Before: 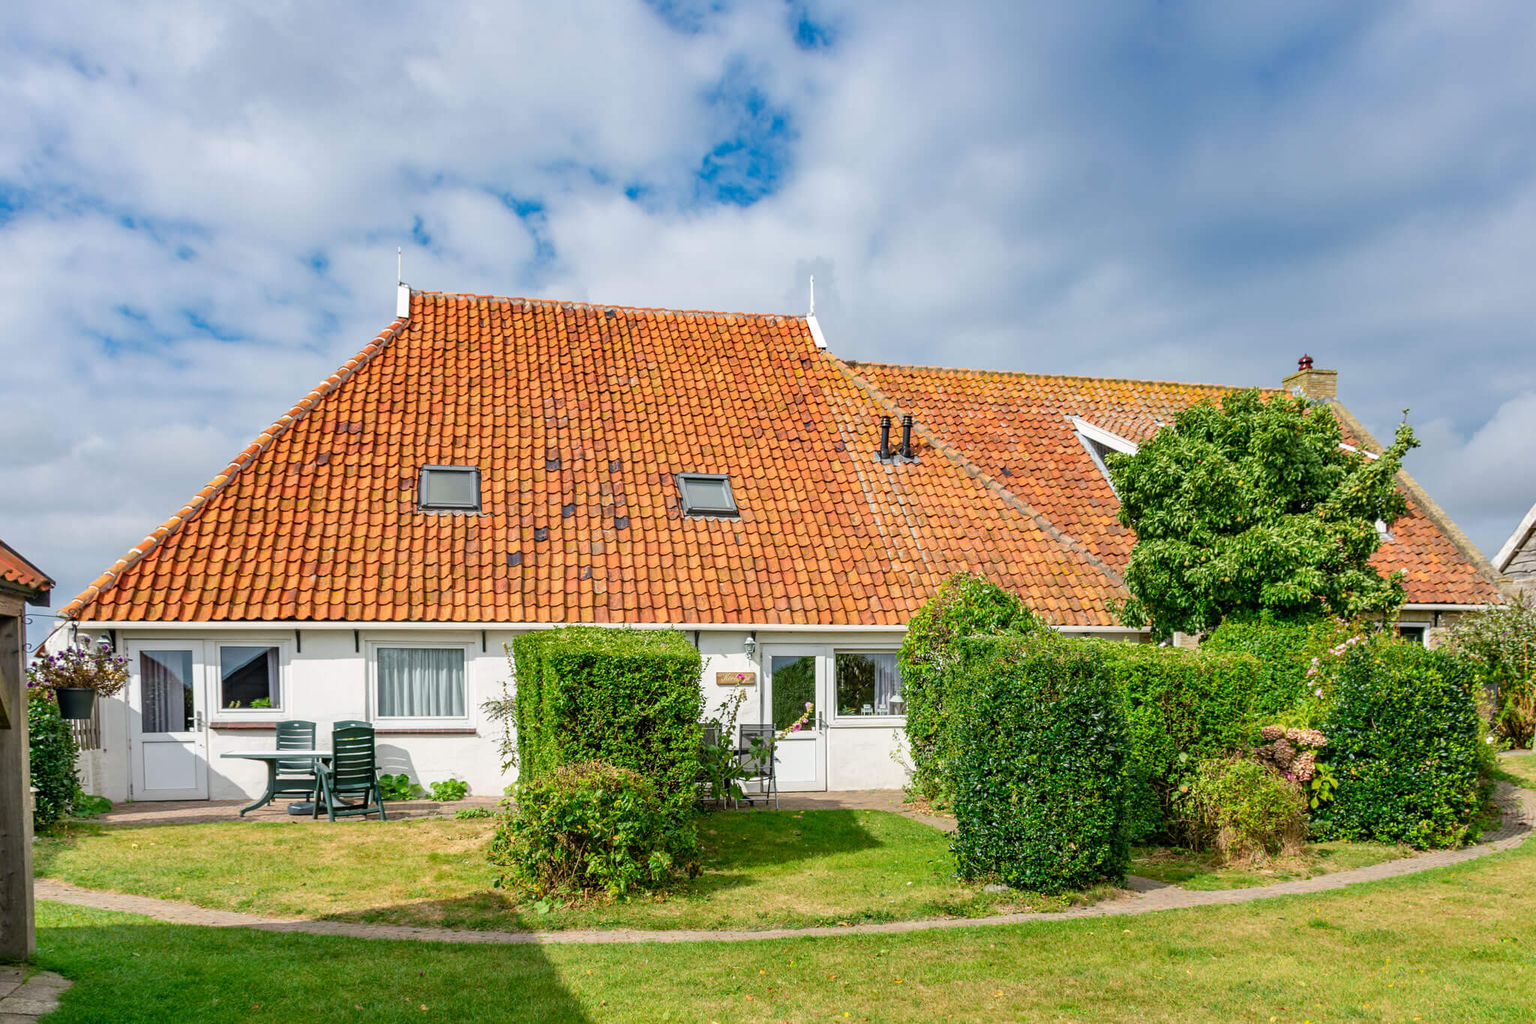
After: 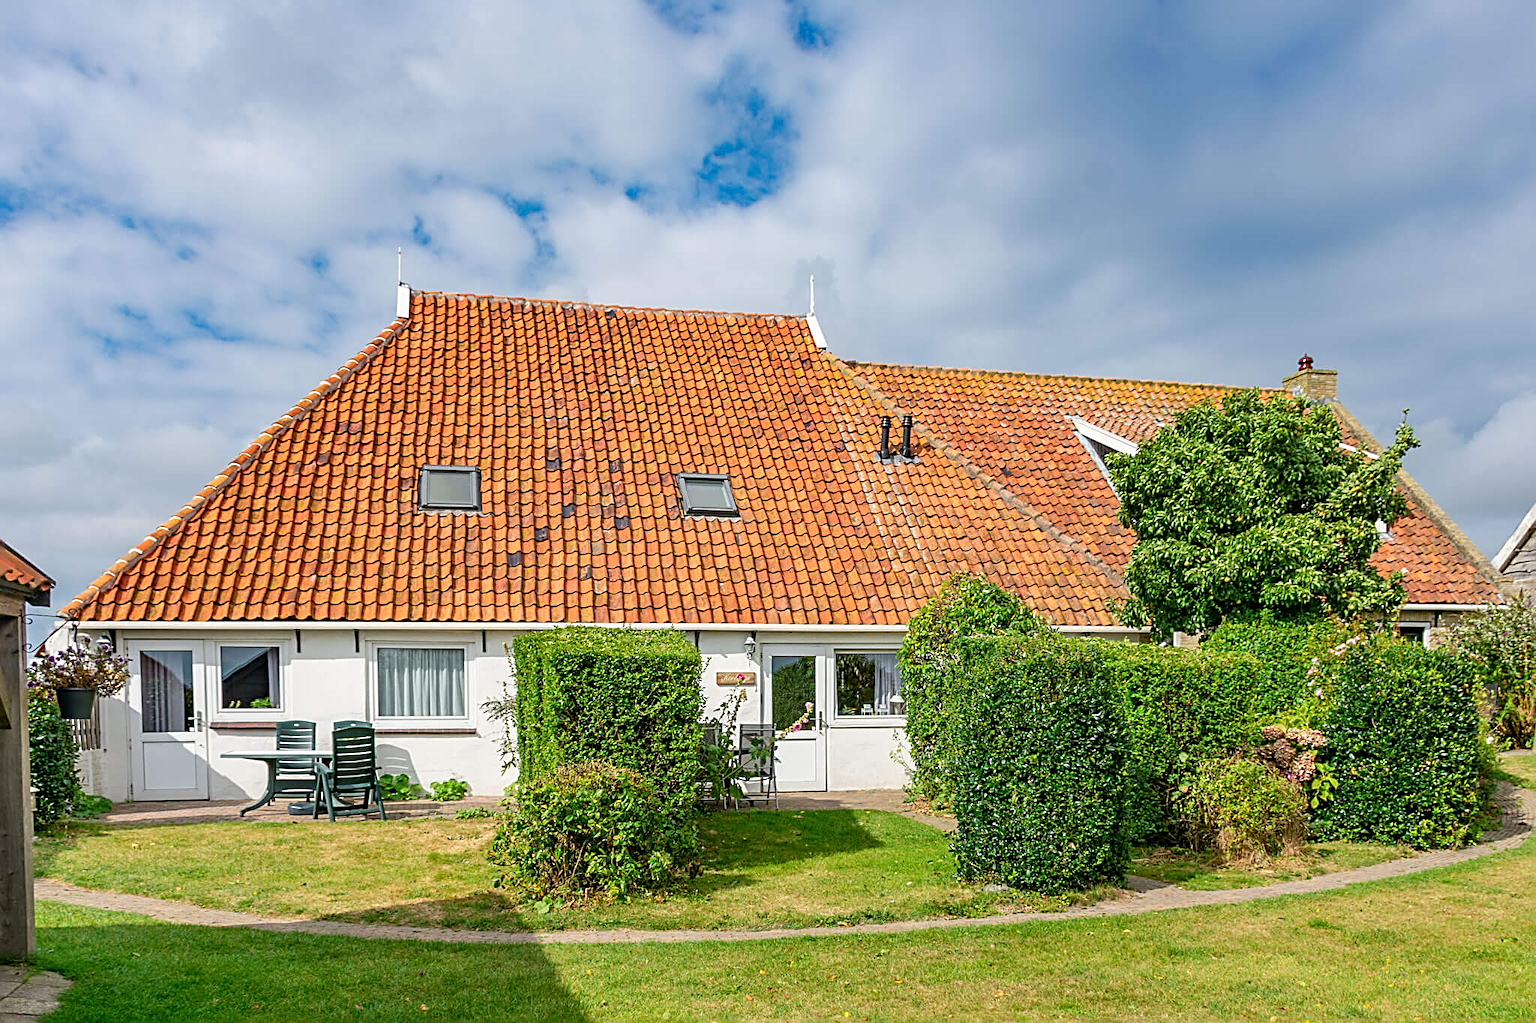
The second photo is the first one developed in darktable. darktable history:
sharpen: radius 2.621, amount 0.7
